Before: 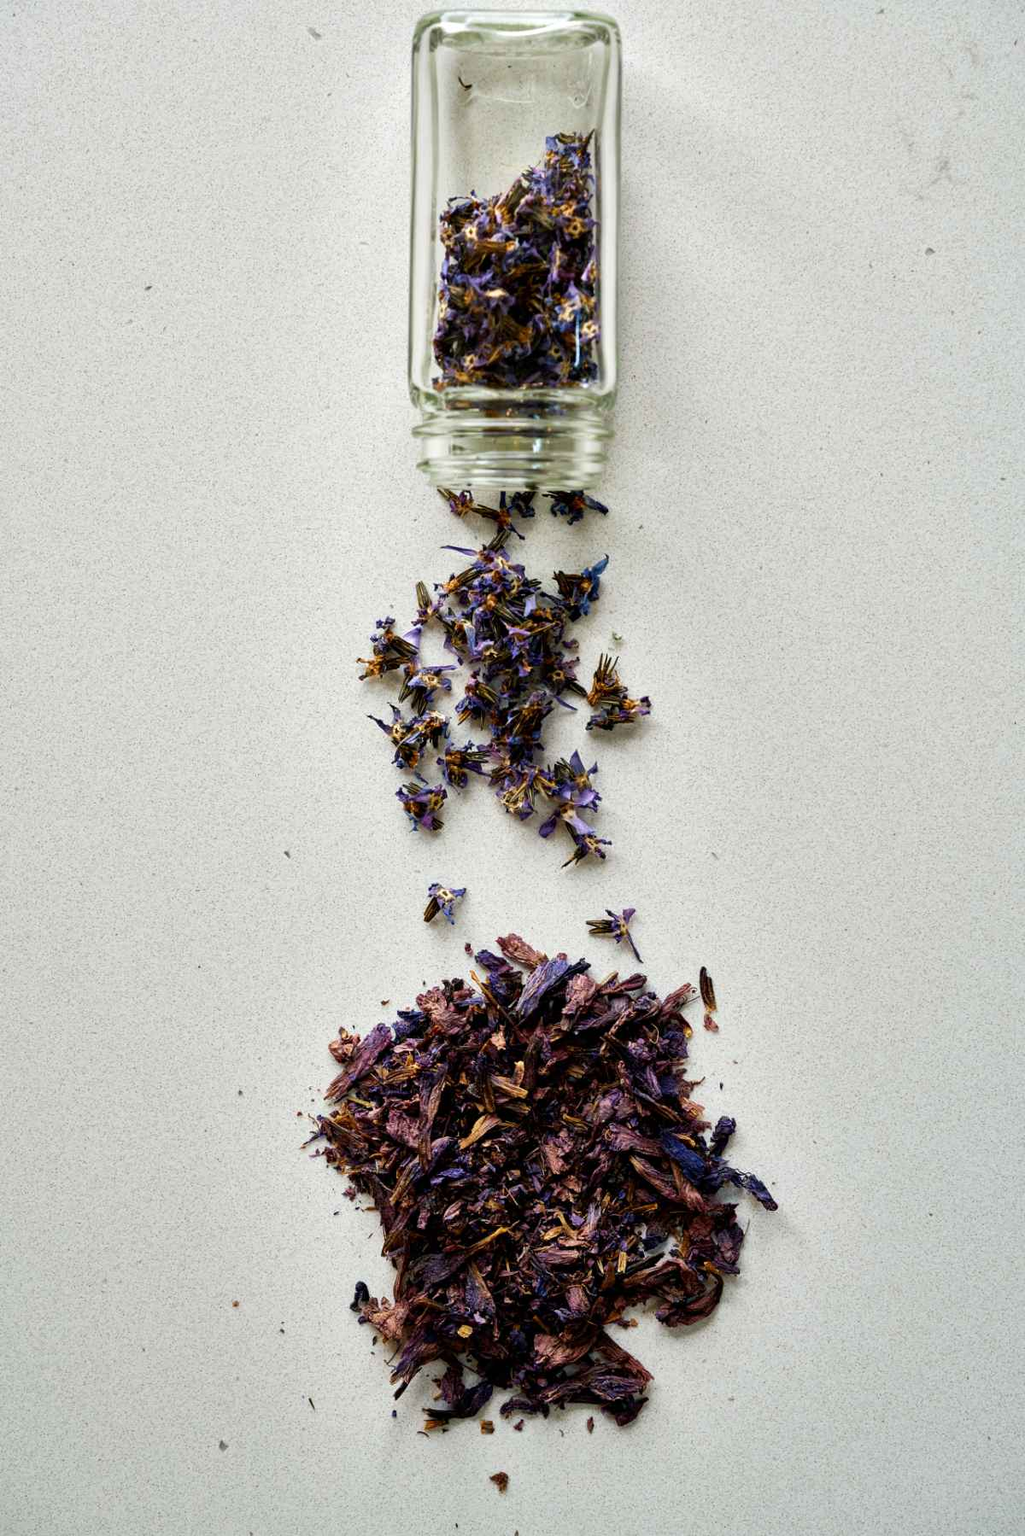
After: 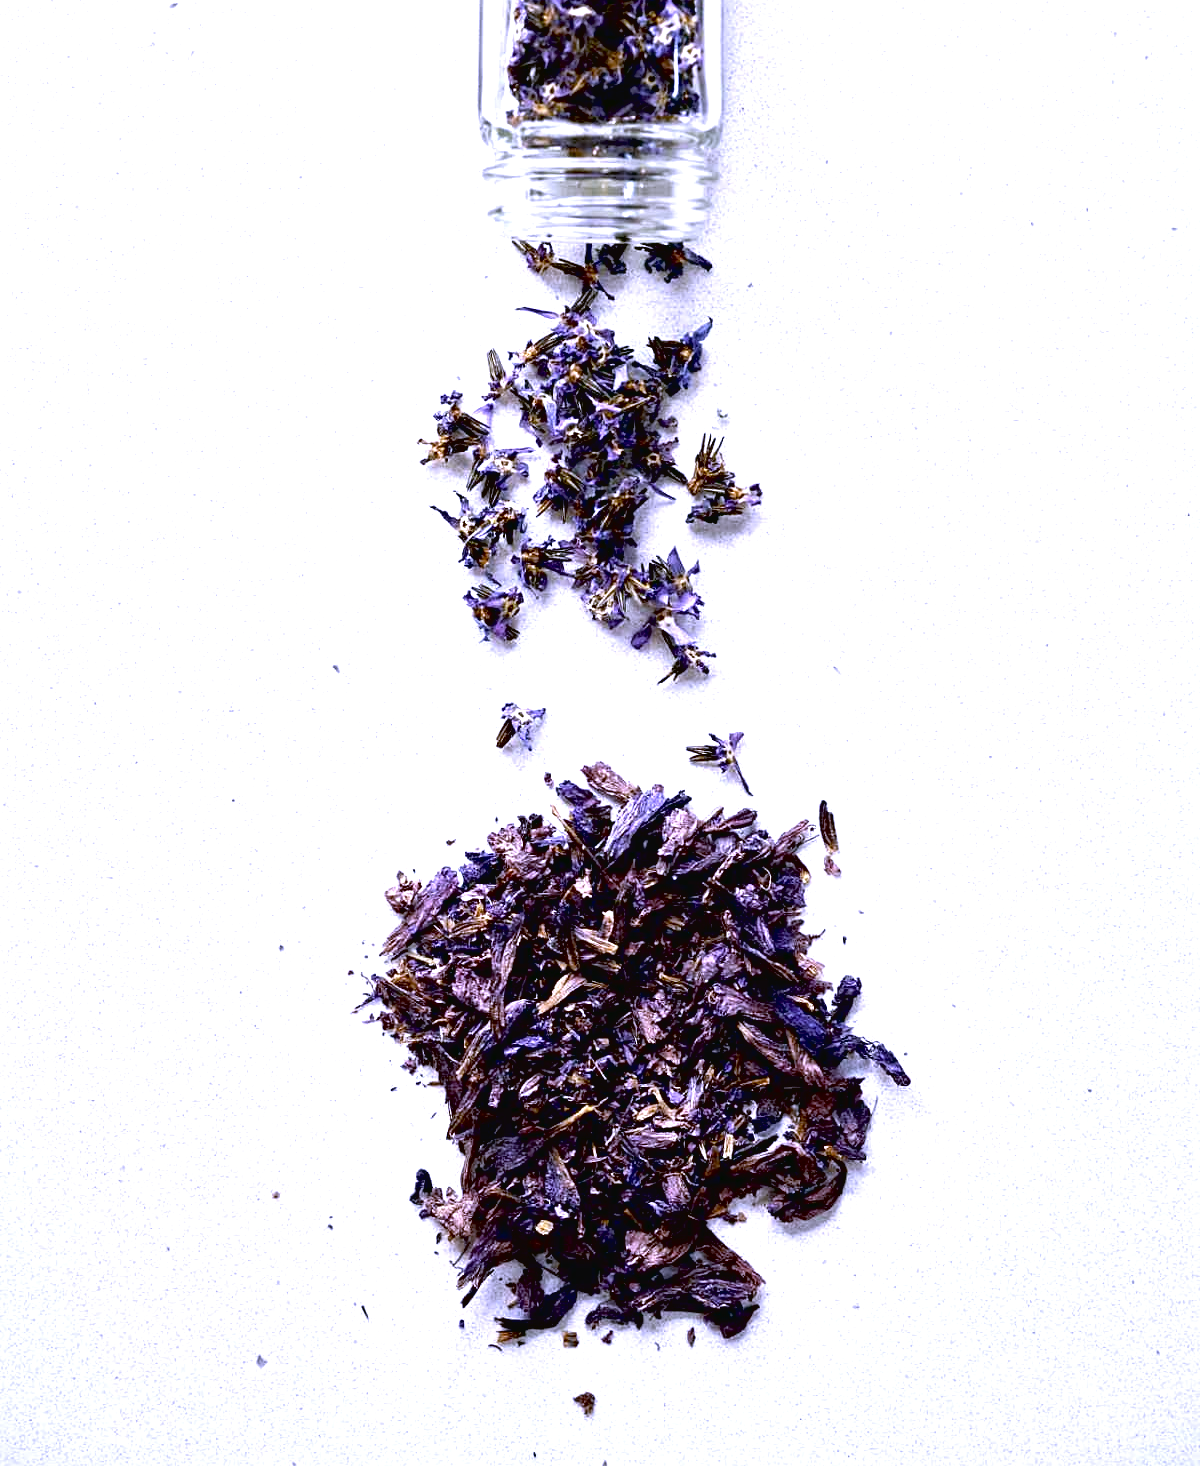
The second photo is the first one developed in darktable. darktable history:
sharpen: radius 2.529, amount 0.323
exposure: black level correction 0.01, exposure 1 EV, compensate highlight preservation false
crop and rotate: top 18.507%
white balance: red 0.98, blue 1.61
contrast brightness saturation: contrast -0.05, saturation -0.41
